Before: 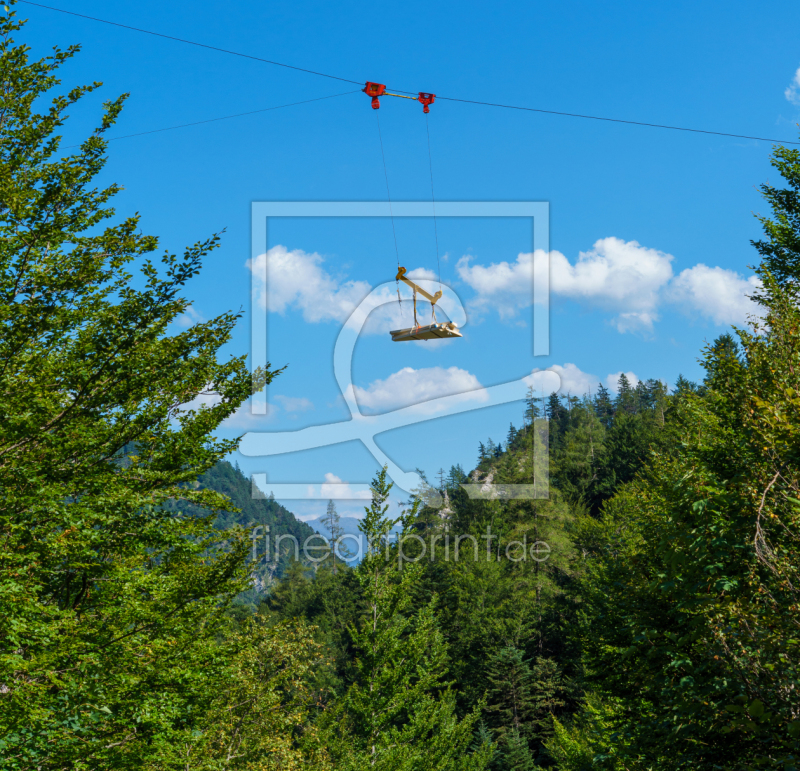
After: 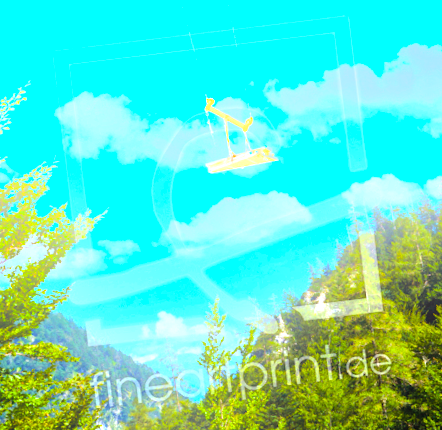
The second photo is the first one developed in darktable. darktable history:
rgb levels: mode RGB, independent channels, levels [[0, 0.5, 1], [0, 0.521, 1], [0, 0.536, 1]]
rotate and perspective: rotation -6.83°, automatic cropping off
exposure: black level correction 0.001, exposure 1.719 EV, compensate exposure bias true, compensate highlight preservation false
crop: left 25%, top 25%, right 25%, bottom 25%
color balance rgb: perceptual saturation grading › global saturation 20%, global vibrance 20%
white balance: red 0.98, blue 1.034
bloom: size 15%, threshold 97%, strength 7%
